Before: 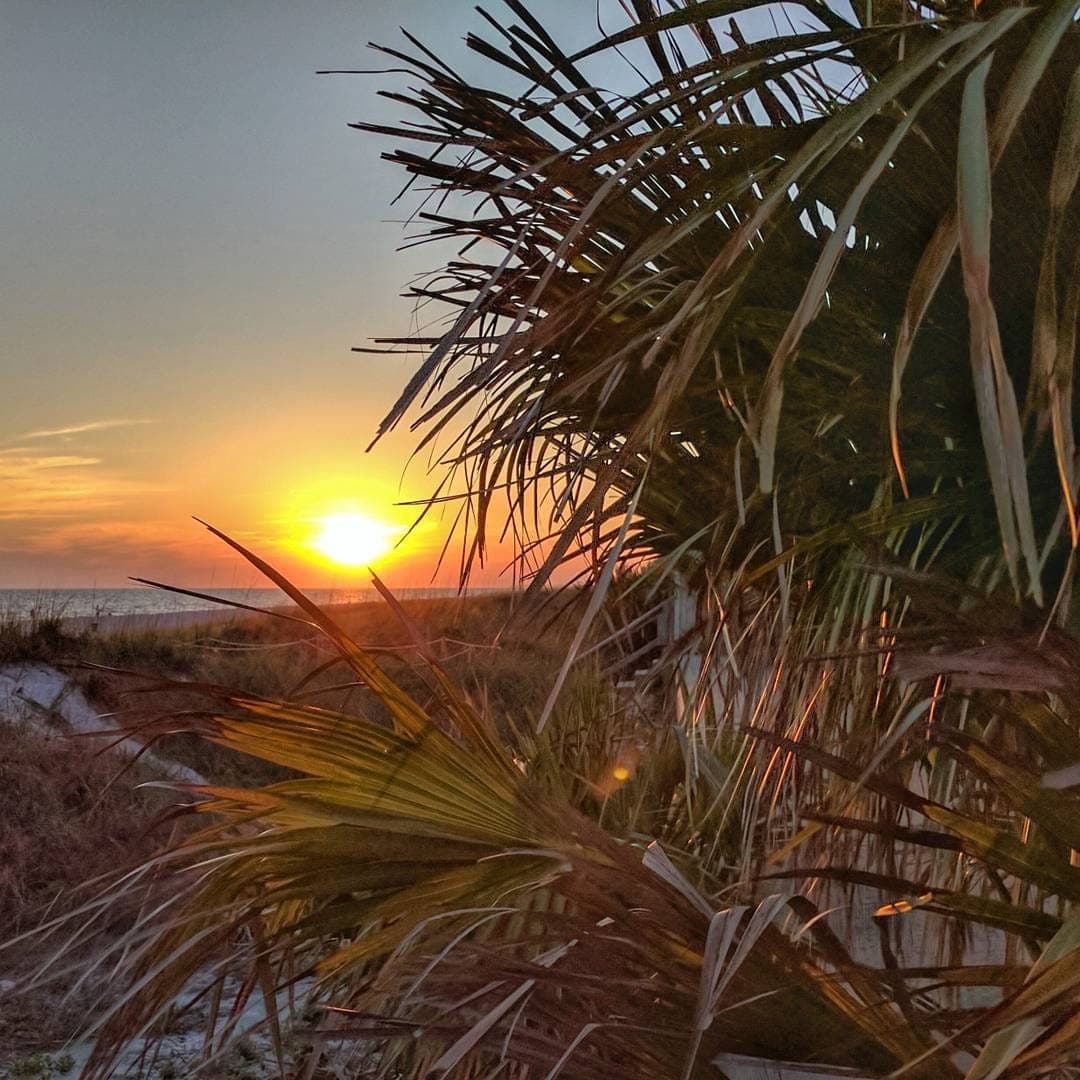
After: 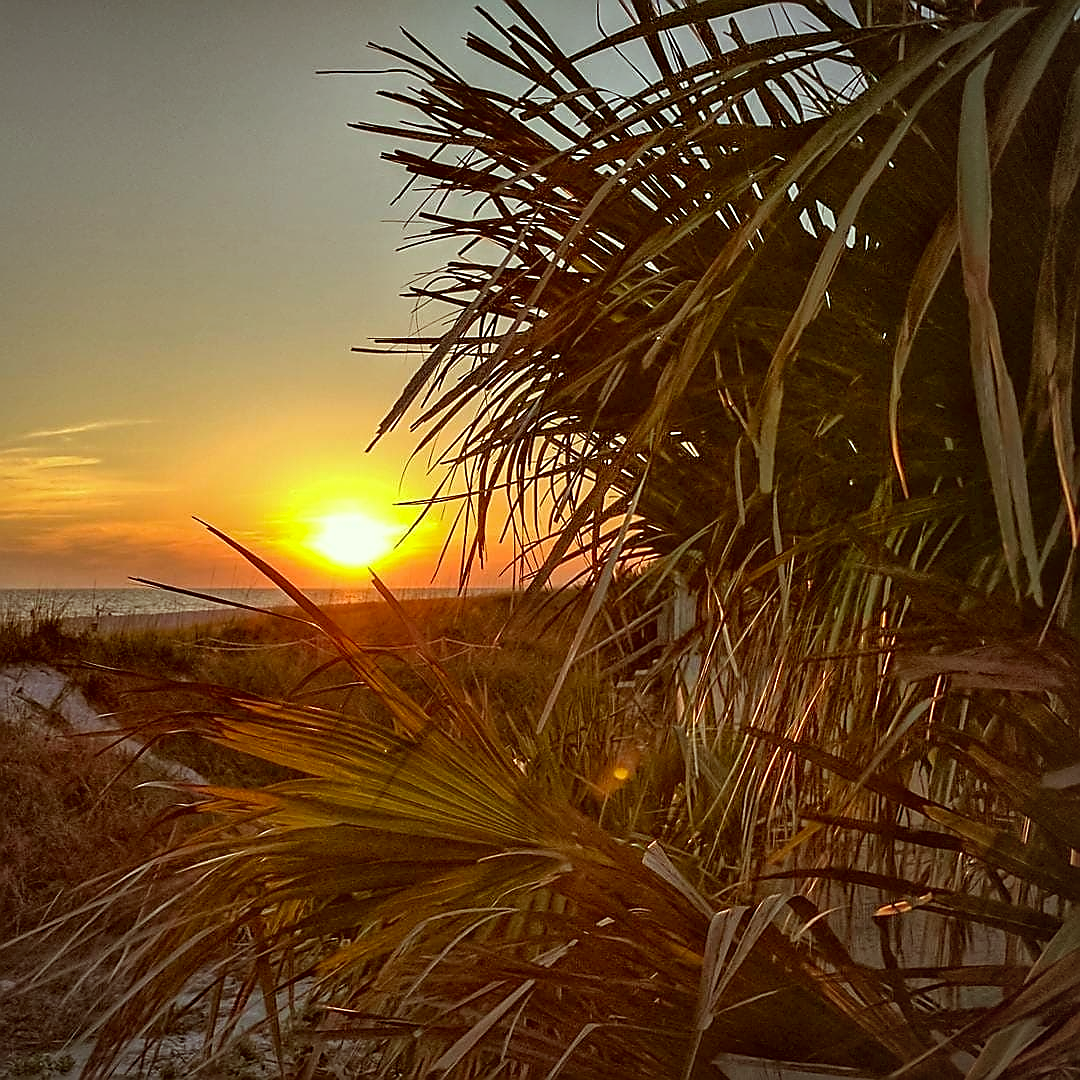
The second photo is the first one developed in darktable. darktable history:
sharpen: radius 1.416, amount 1.252, threshold 0.763
tone equalizer: edges refinement/feathering 500, mask exposure compensation -1.57 EV, preserve details no
color correction: highlights a* -6.26, highlights b* 9.29, shadows a* 10.78, shadows b* 23.21
vignetting: fall-off radius 60.88%, brightness -0.417, saturation -0.295, center (-0.148, 0.02), unbound false
